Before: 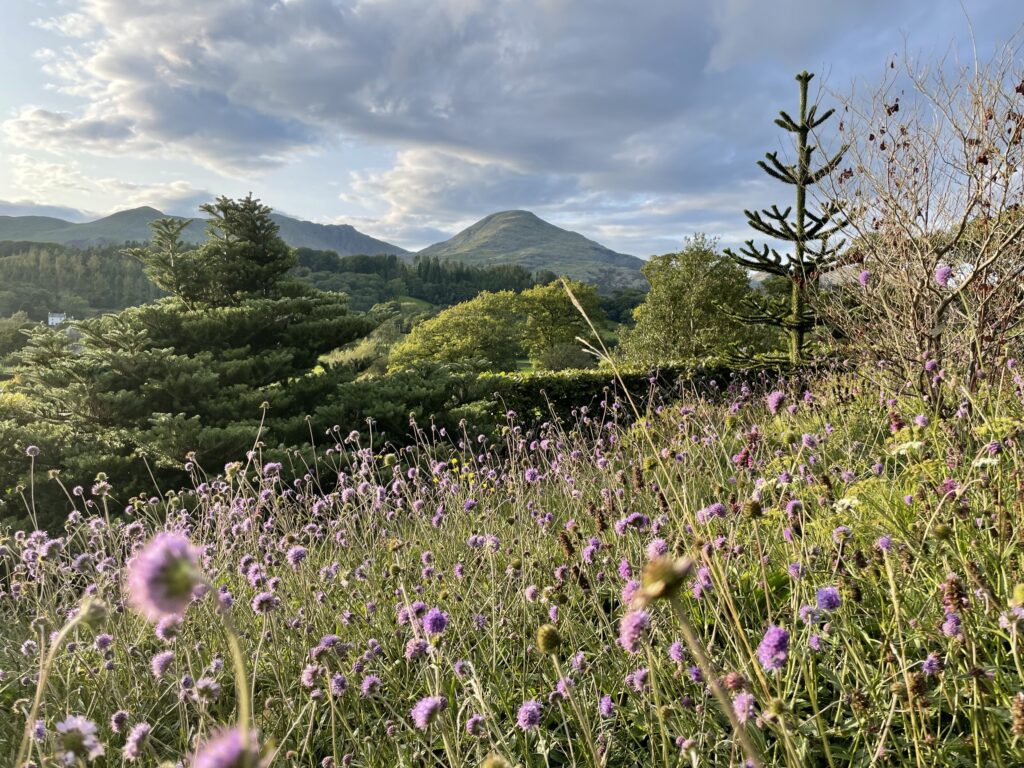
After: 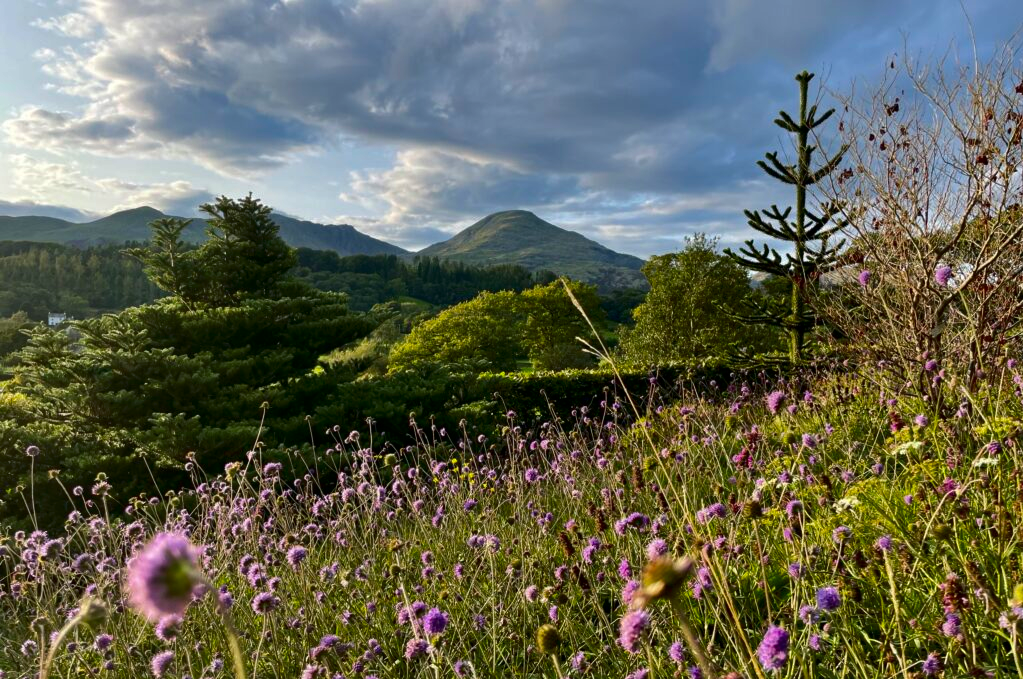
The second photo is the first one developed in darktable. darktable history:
contrast brightness saturation: brightness -0.25, saturation 0.2
crop and rotate: top 0%, bottom 11.49%
